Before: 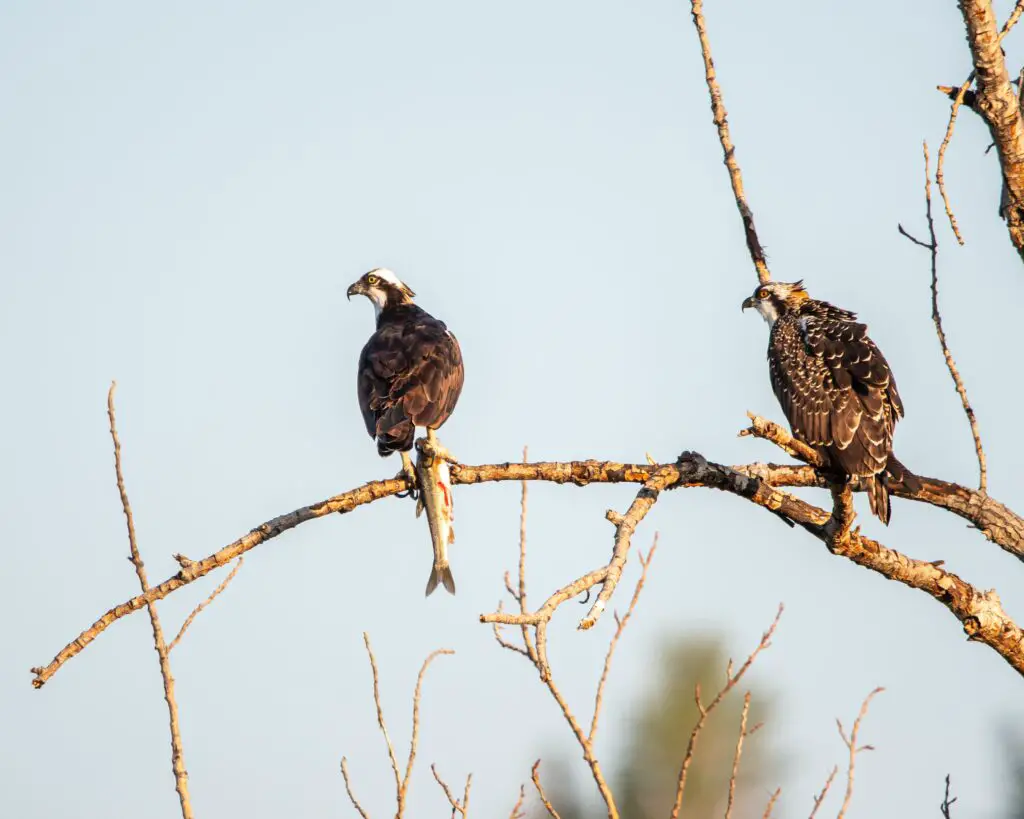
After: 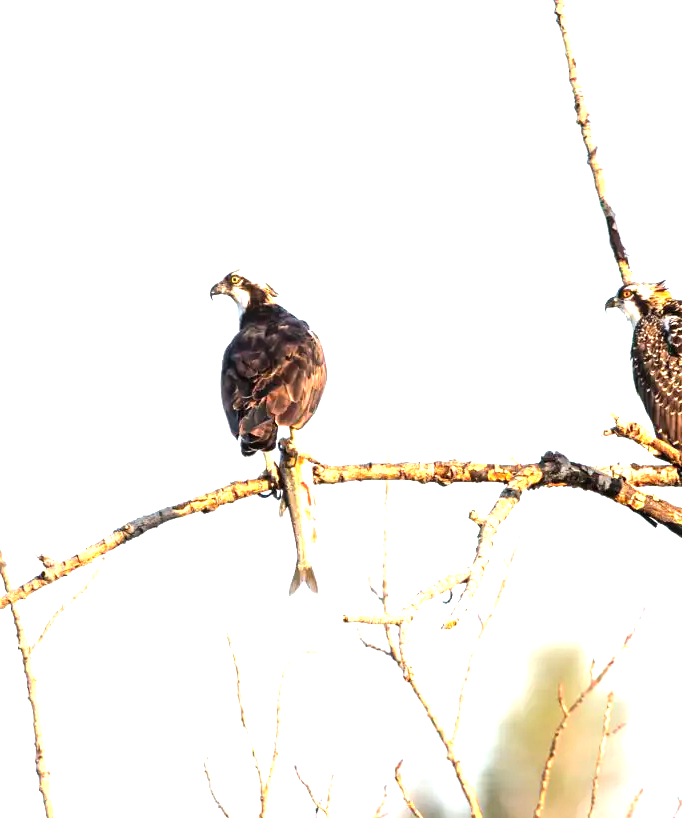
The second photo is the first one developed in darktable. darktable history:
crop and rotate: left 13.409%, right 19.924%
exposure: black level correction 0, exposure 1 EV, compensate exposure bias true, compensate highlight preservation false
tone equalizer: -8 EV -0.417 EV, -7 EV -0.389 EV, -6 EV -0.333 EV, -5 EV -0.222 EV, -3 EV 0.222 EV, -2 EV 0.333 EV, -1 EV 0.389 EV, +0 EV 0.417 EV, edges refinement/feathering 500, mask exposure compensation -1.57 EV, preserve details no
